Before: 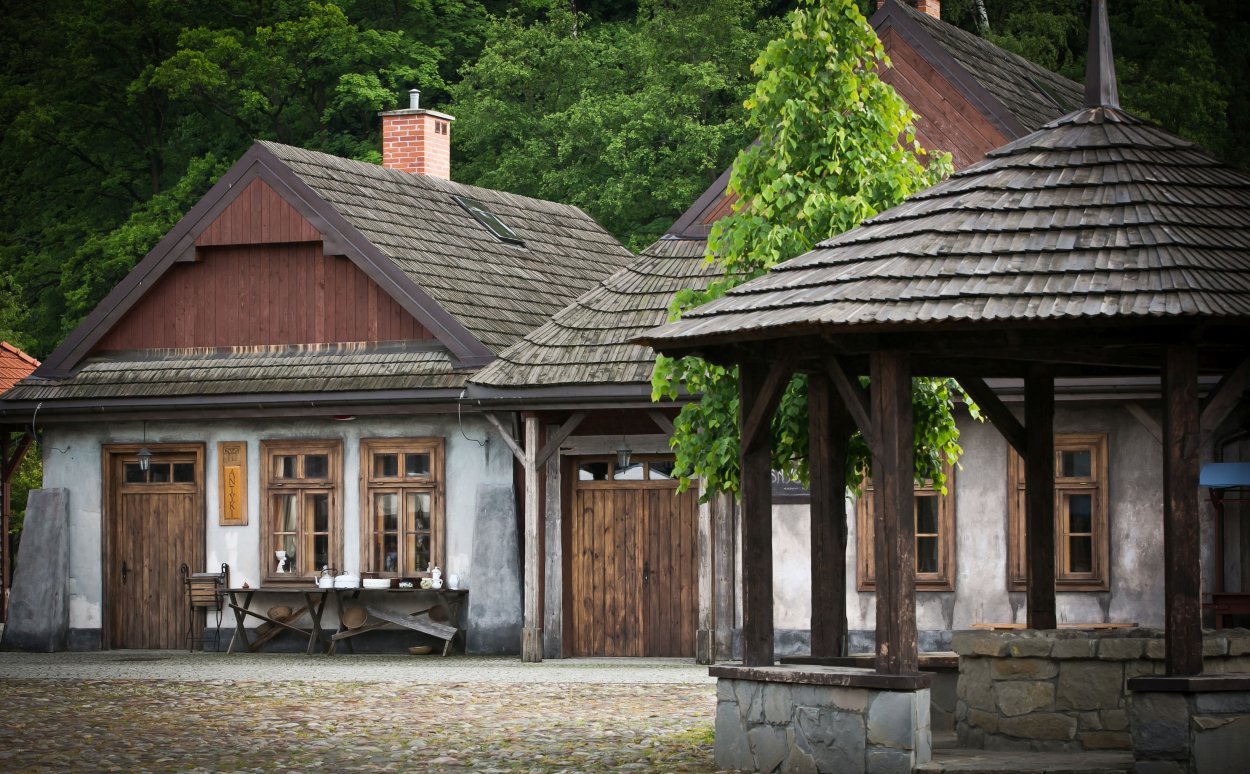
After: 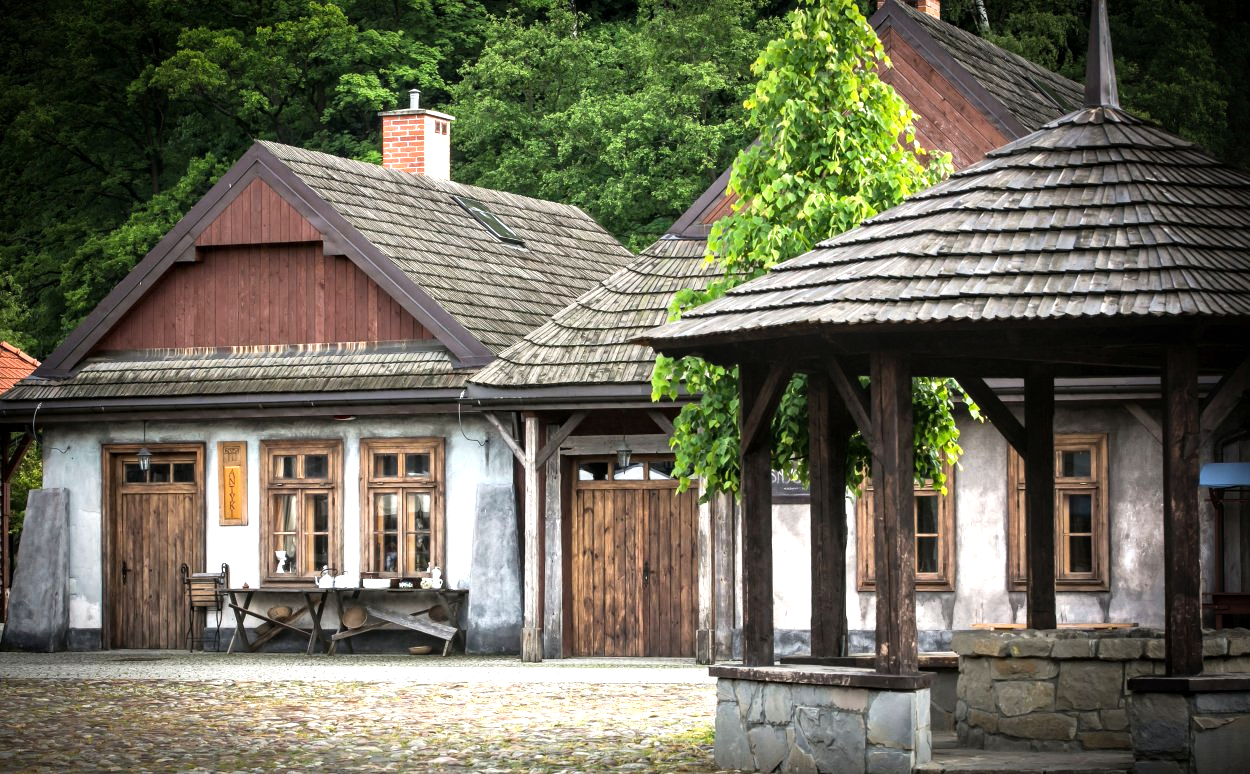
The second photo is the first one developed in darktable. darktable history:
exposure: exposure 0.201 EV, compensate highlight preservation false
tone equalizer: -8 EV -0.78 EV, -7 EV -0.714 EV, -6 EV -0.64 EV, -5 EV -0.375 EV, -3 EV 0.376 EV, -2 EV 0.6 EV, -1 EV 0.695 EV, +0 EV 0.747 EV
local contrast: on, module defaults
